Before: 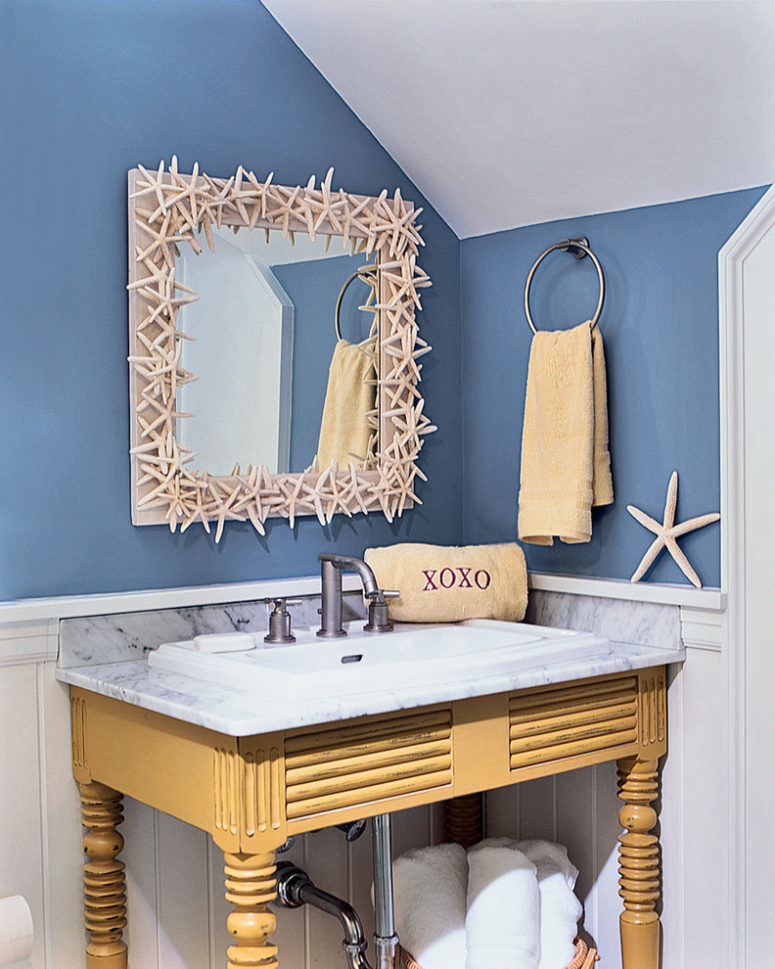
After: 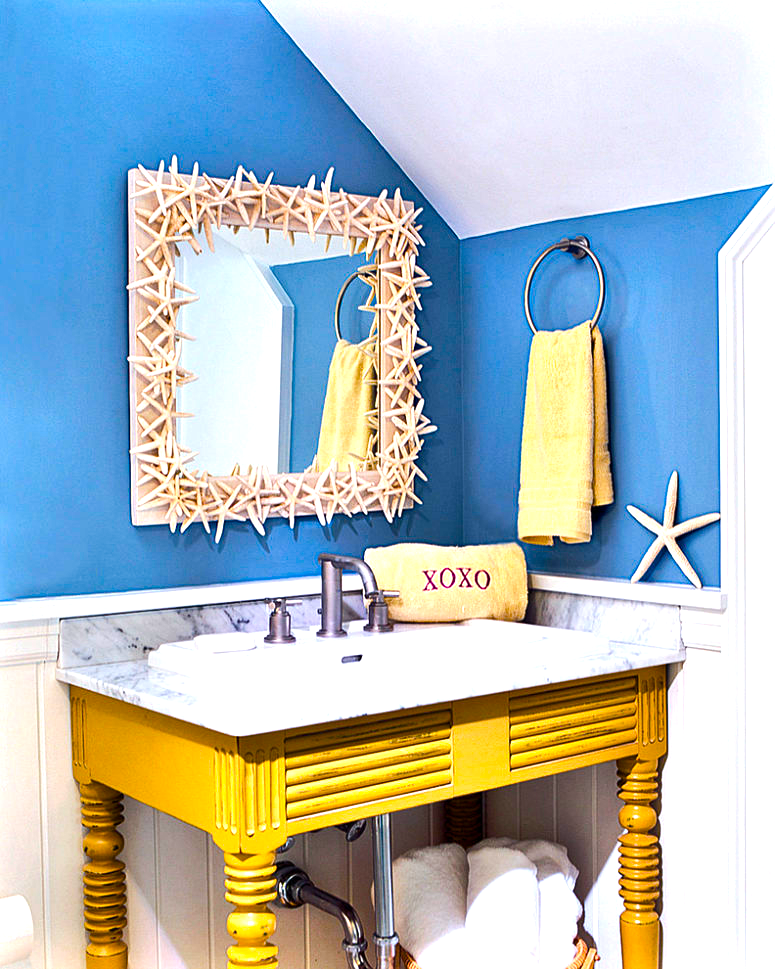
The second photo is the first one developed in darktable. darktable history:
tone equalizer: -8 EV -0.417 EV, -7 EV -0.389 EV, -6 EV -0.333 EV, -5 EV -0.222 EV, -3 EV 0.222 EV, -2 EV 0.333 EV, -1 EV 0.389 EV, +0 EV 0.417 EV, edges refinement/feathering 500, mask exposure compensation -1.57 EV, preserve details no
color balance rgb: linear chroma grading › shadows 10%, linear chroma grading › highlights 10%, linear chroma grading › global chroma 15%, linear chroma grading › mid-tones 15%, perceptual saturation grading › global saturation 40%, perceptual saturation grading › highlights -25%, perceptual saturation grading › mid-tones 35%, perceptual saturation grading › shadows 35%, perceptual brilliance grading › global brilliance 11.29%, global vibrance 11.29%
